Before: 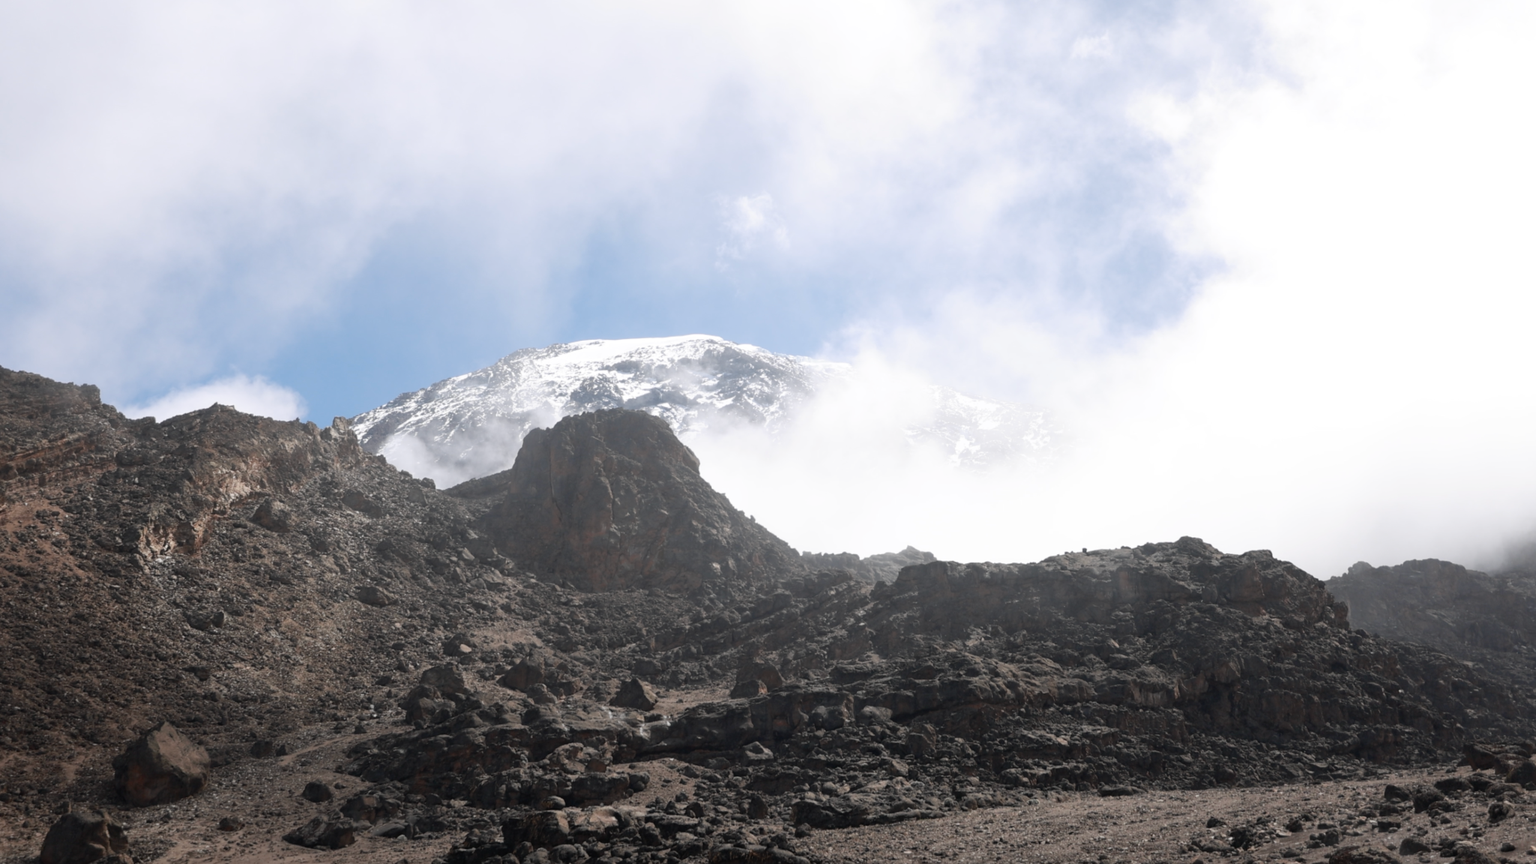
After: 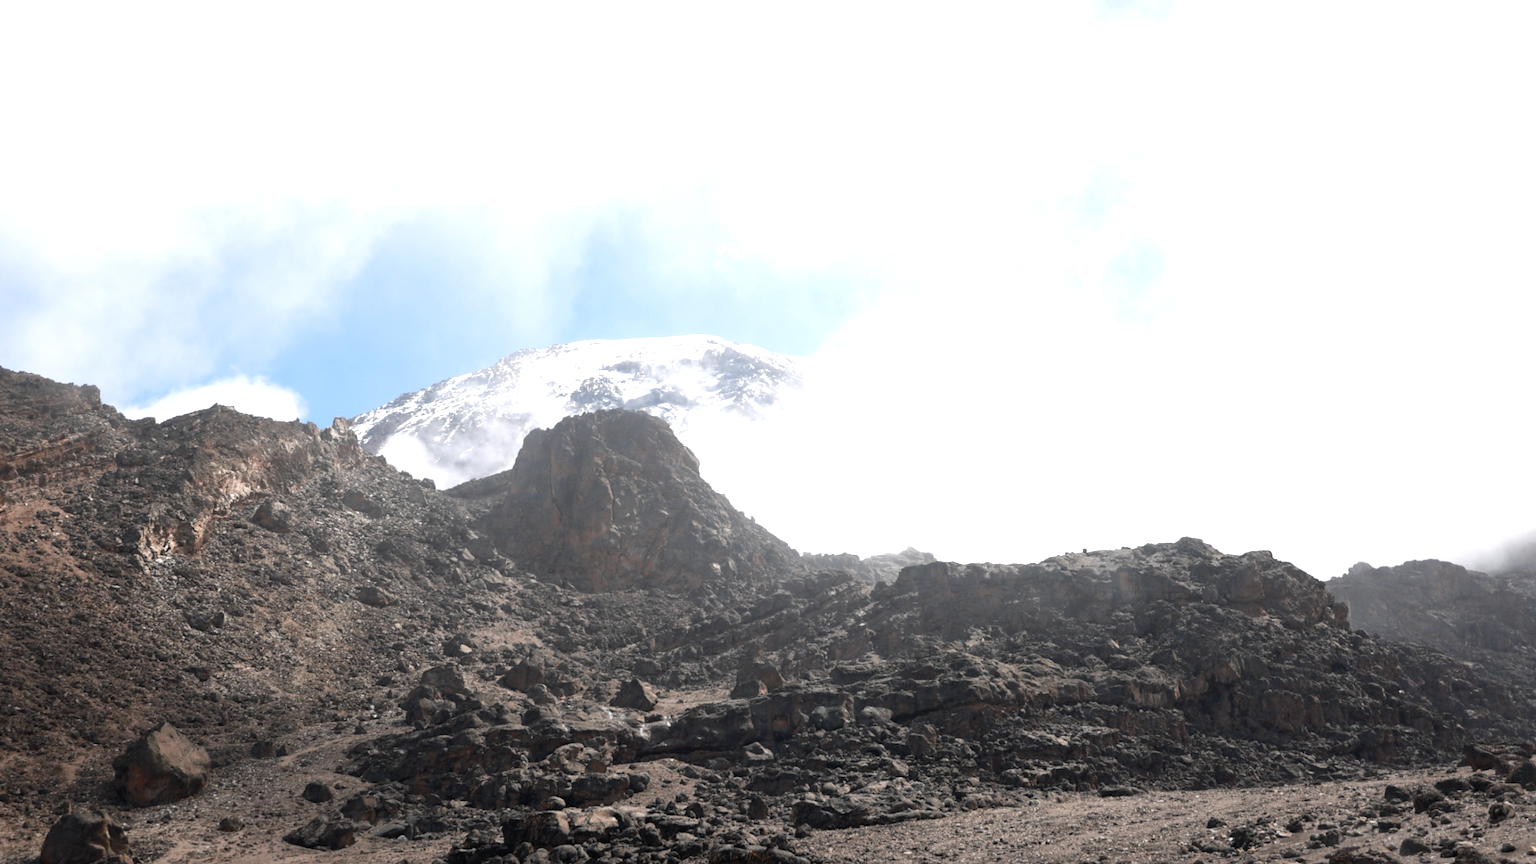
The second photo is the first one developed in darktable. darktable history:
exposure: black level correction 0.002, exposure 0.674 EV, compensate highlight preservation false
